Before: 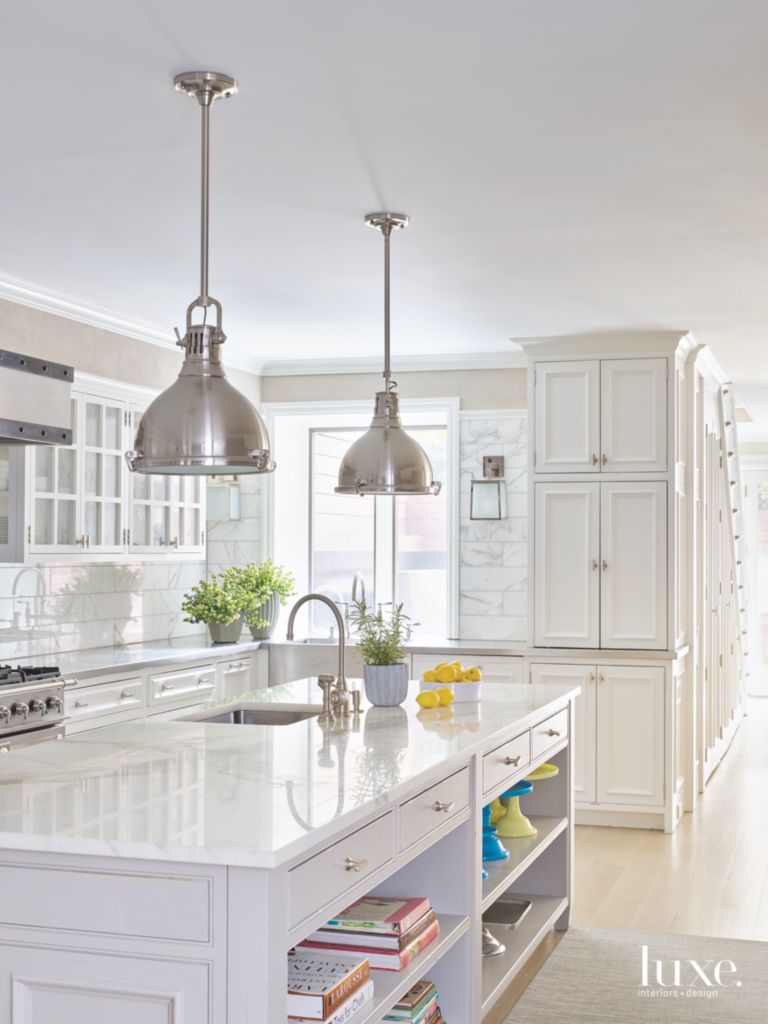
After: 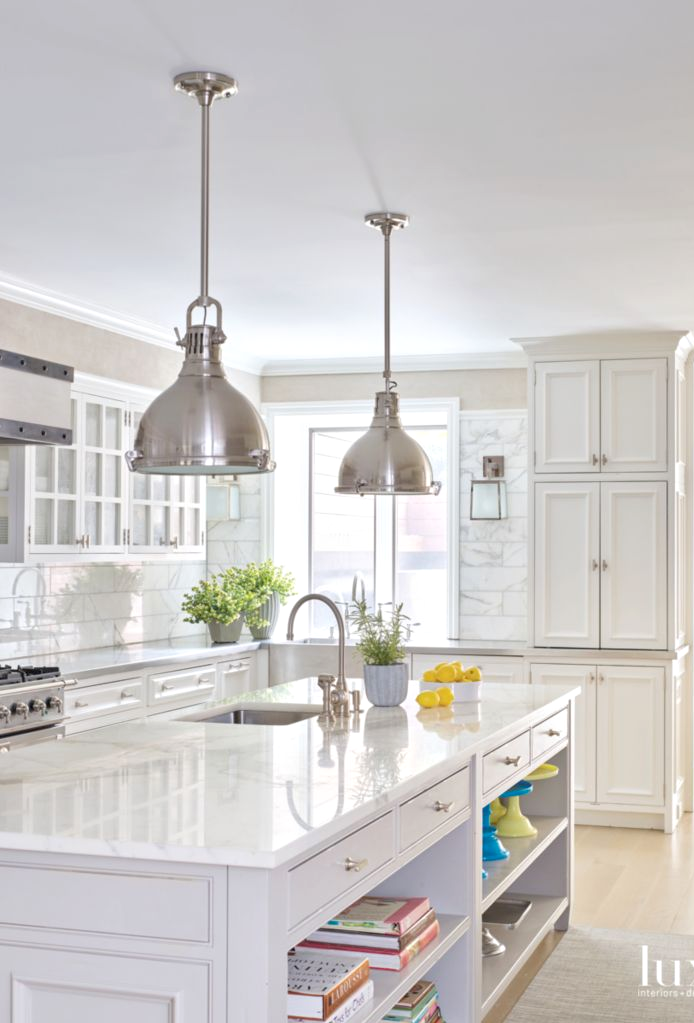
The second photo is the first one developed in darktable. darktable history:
crop: right 9.509%, bottom 0.031%
exposure: black level correction 0.009, exposure 0.119 EV, compensate highlight preservation false
